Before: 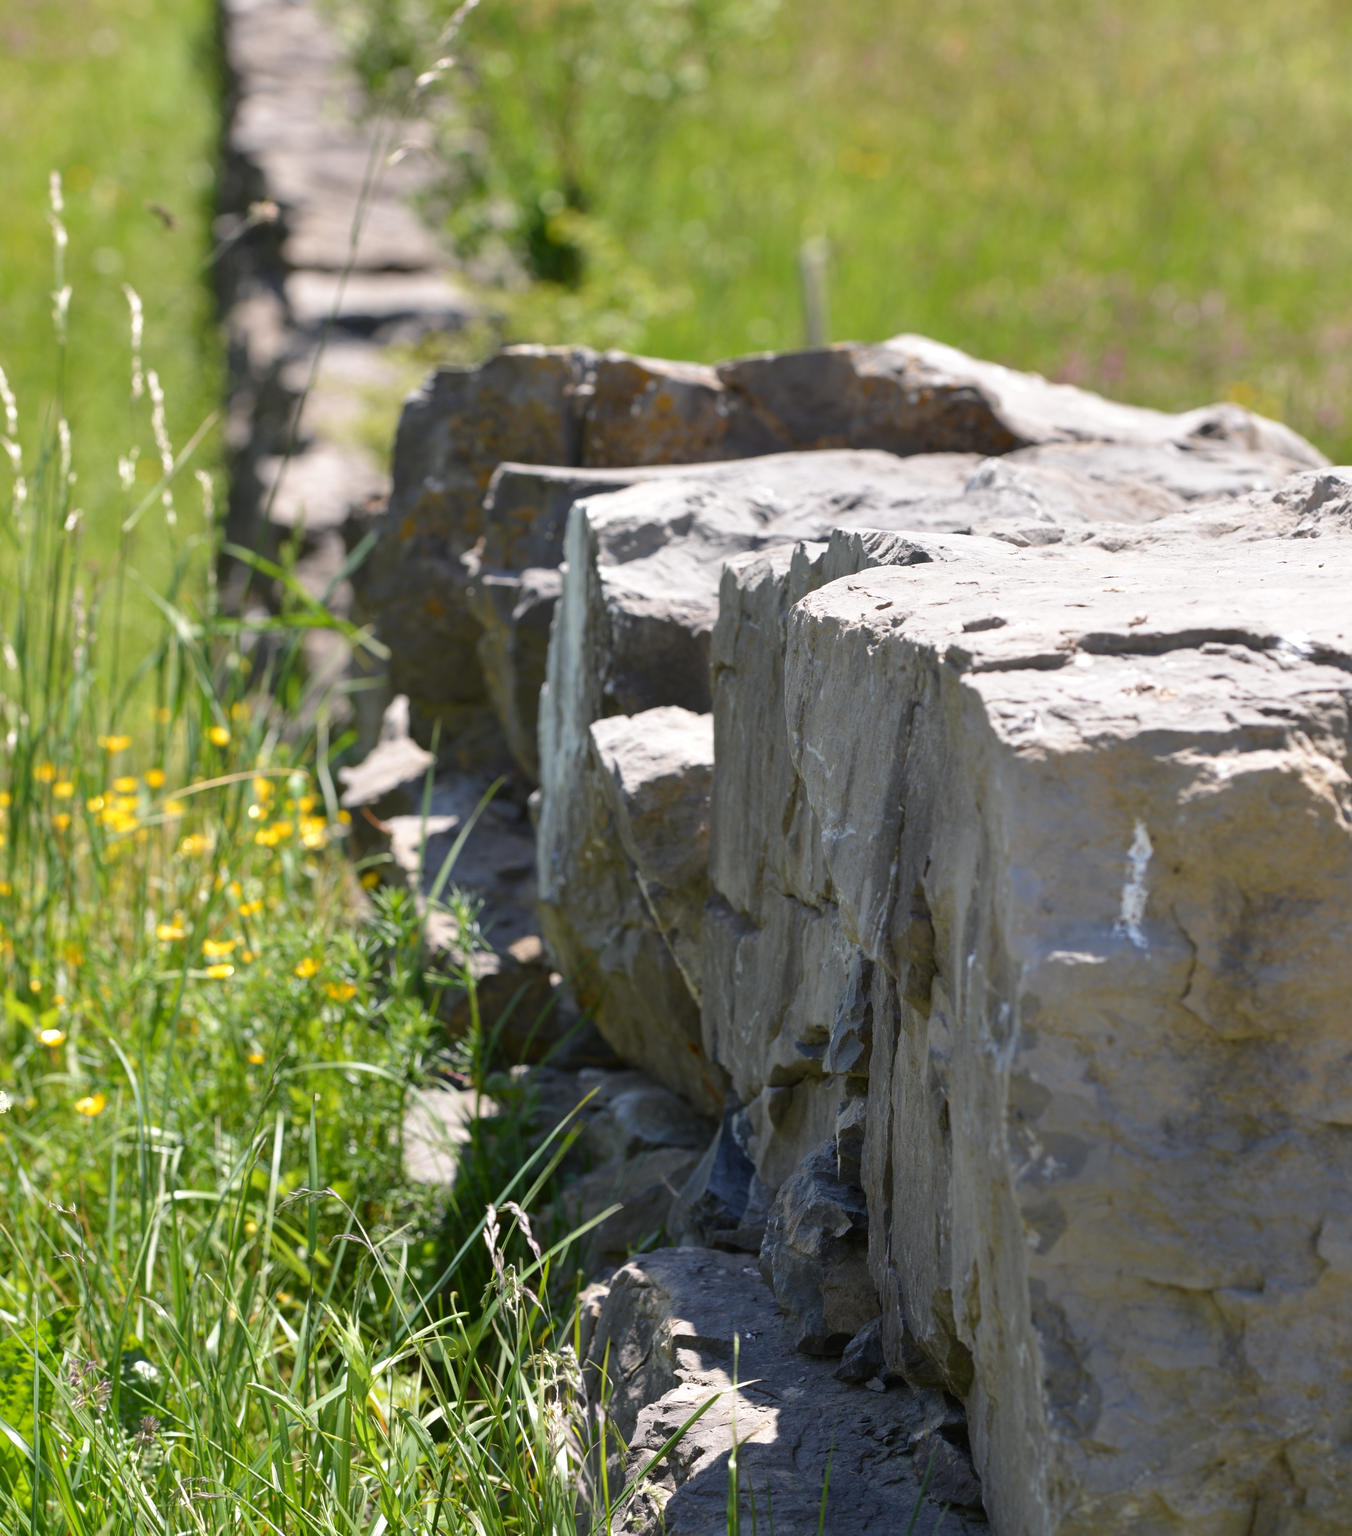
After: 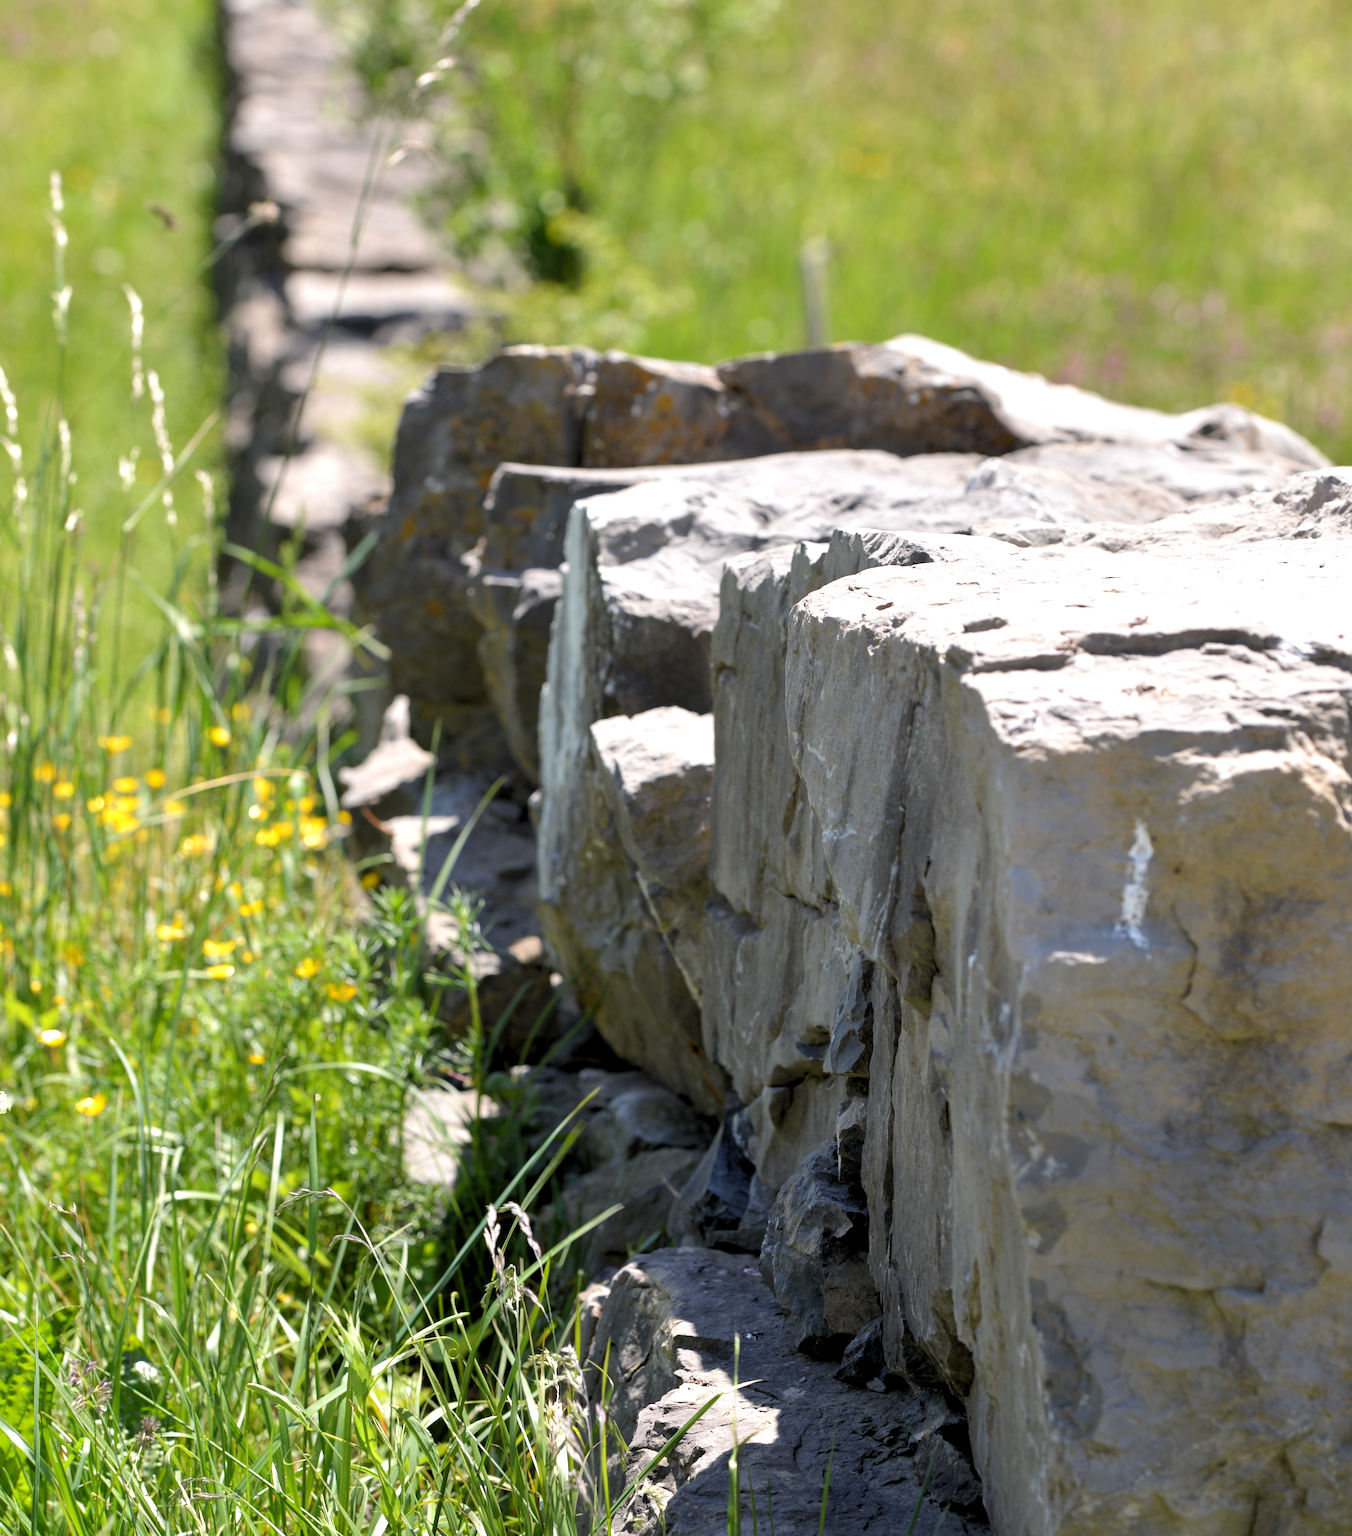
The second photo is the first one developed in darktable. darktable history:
rgb levels: levels [[0.01, 0.419, 0.839], [0, 0.5, 1], [0, 0.5, 1]]
exposure: compensate highlight preservation false
